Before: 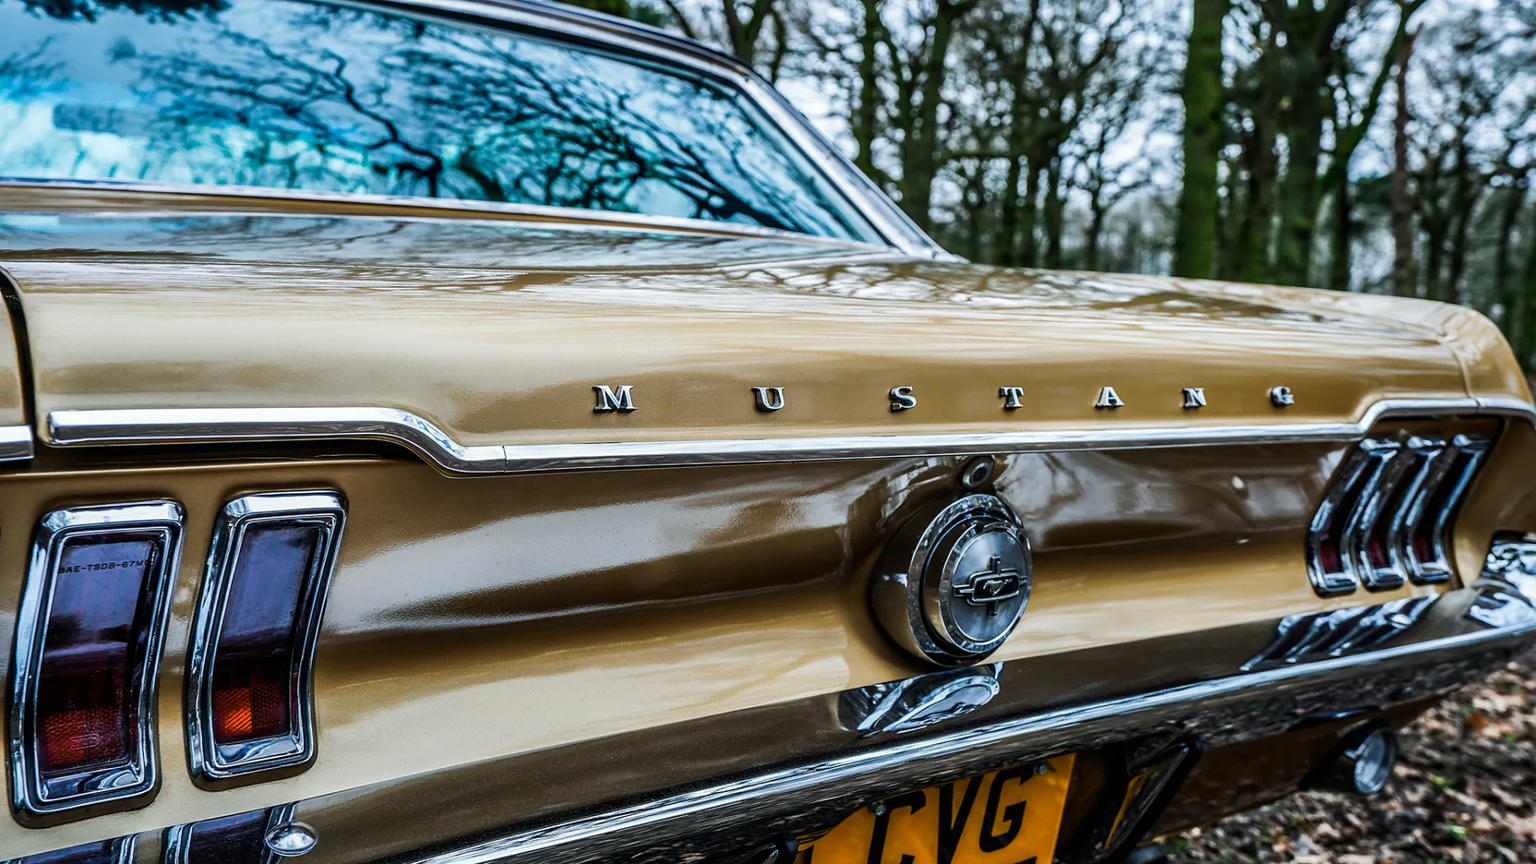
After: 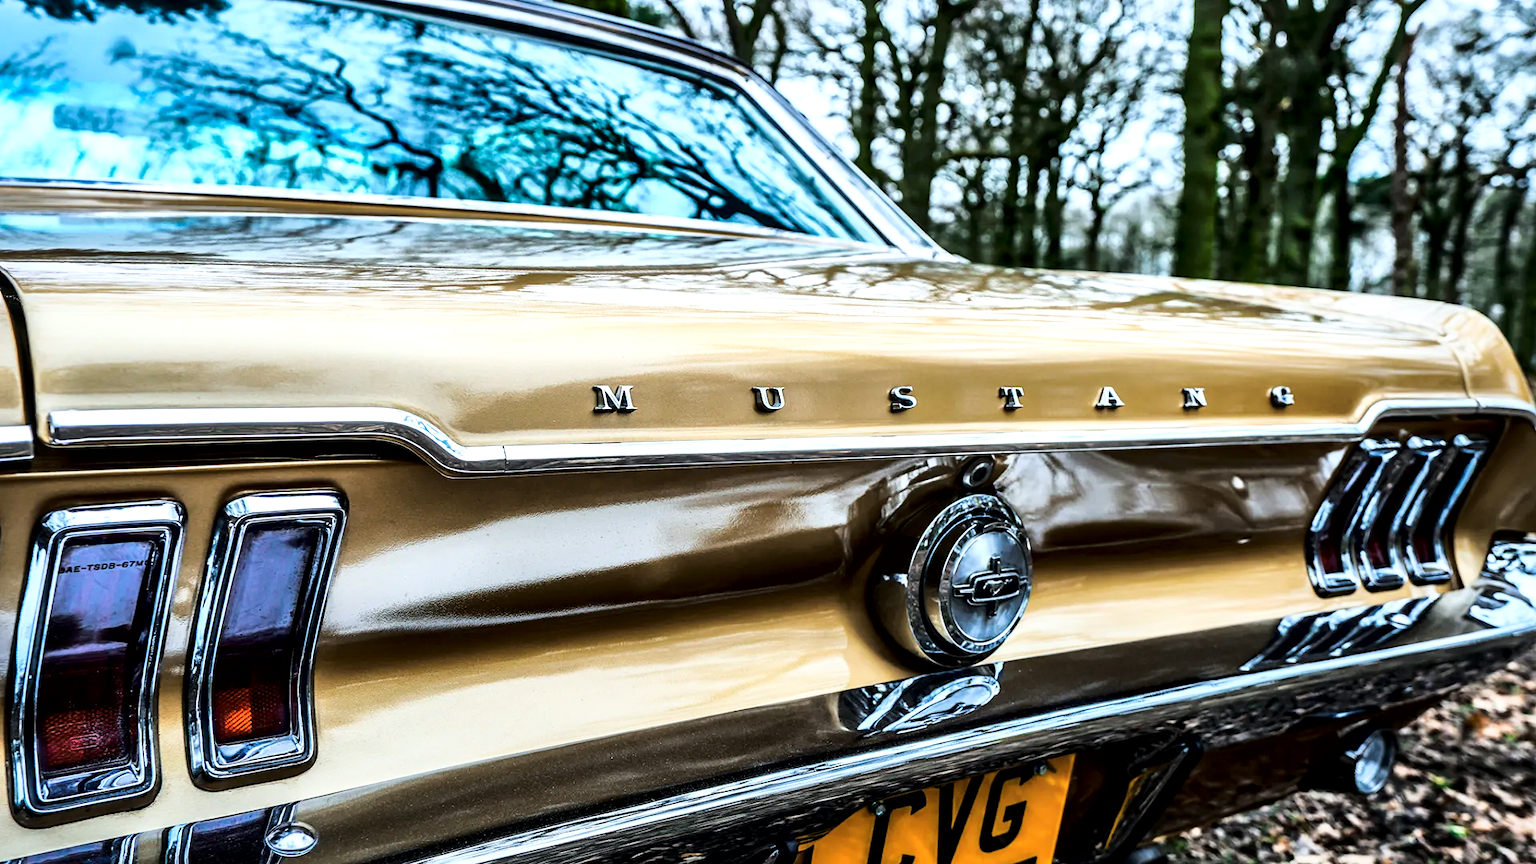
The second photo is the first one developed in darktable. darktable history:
local contrast: mode bilateral grid, contrast 99, coarseness 100, detail 165%, midtone range 0.2
base curve: curves: ch0 [(0, 0) (0.028, 0.03) (0.121, 0.232) (0.46, 0.748) (0.859, 0.968) (1, 1)]
